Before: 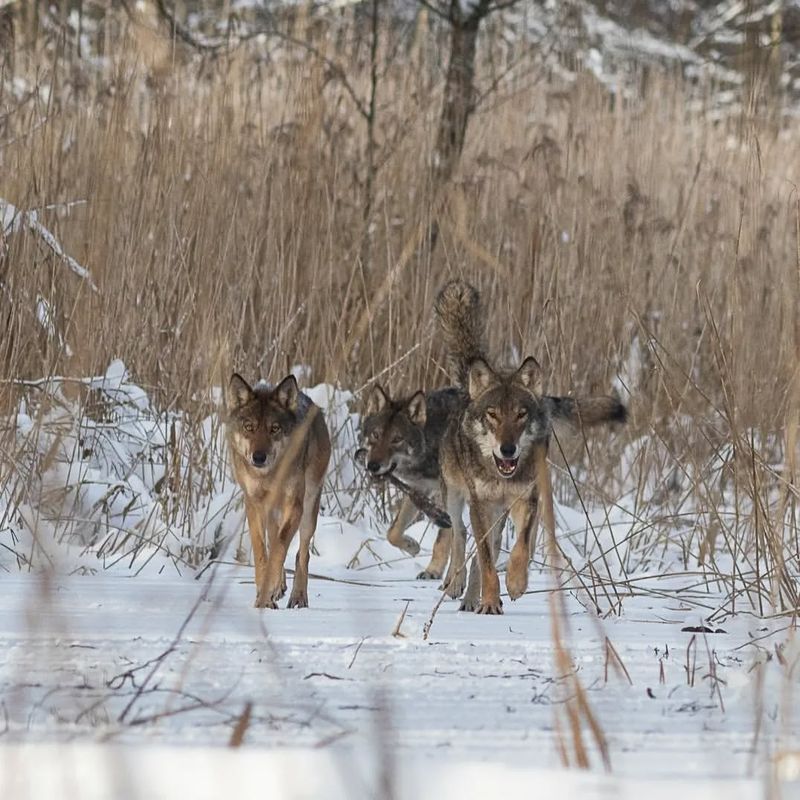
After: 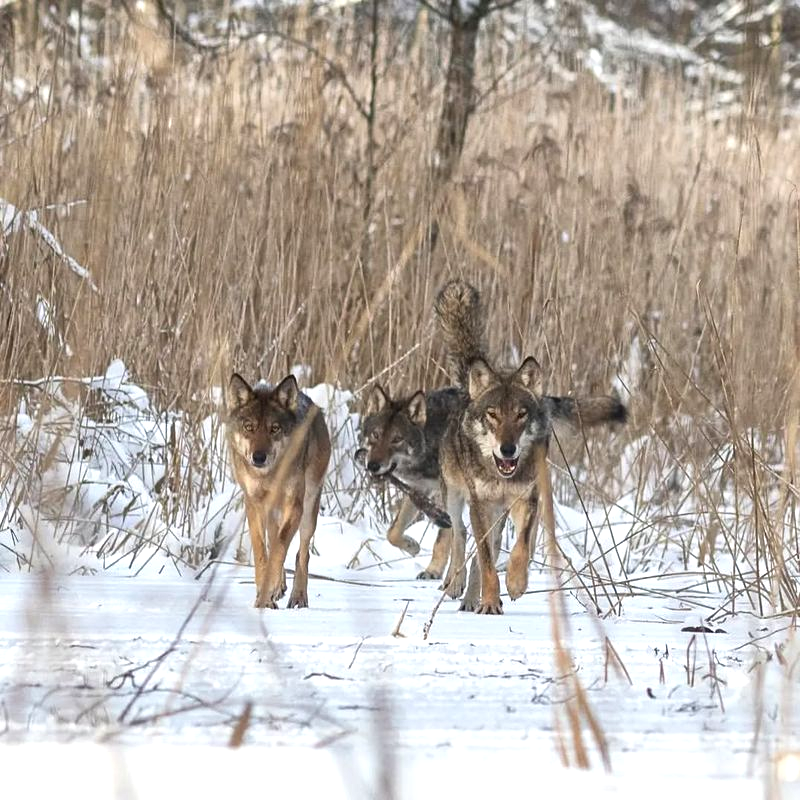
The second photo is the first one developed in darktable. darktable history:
local contrast: mode bilateral grid, contrast 20, coarseness 50, detail 120%, midtone range 0.2
exposure: exposure 0.638 EV, compensate highlight preservation false
